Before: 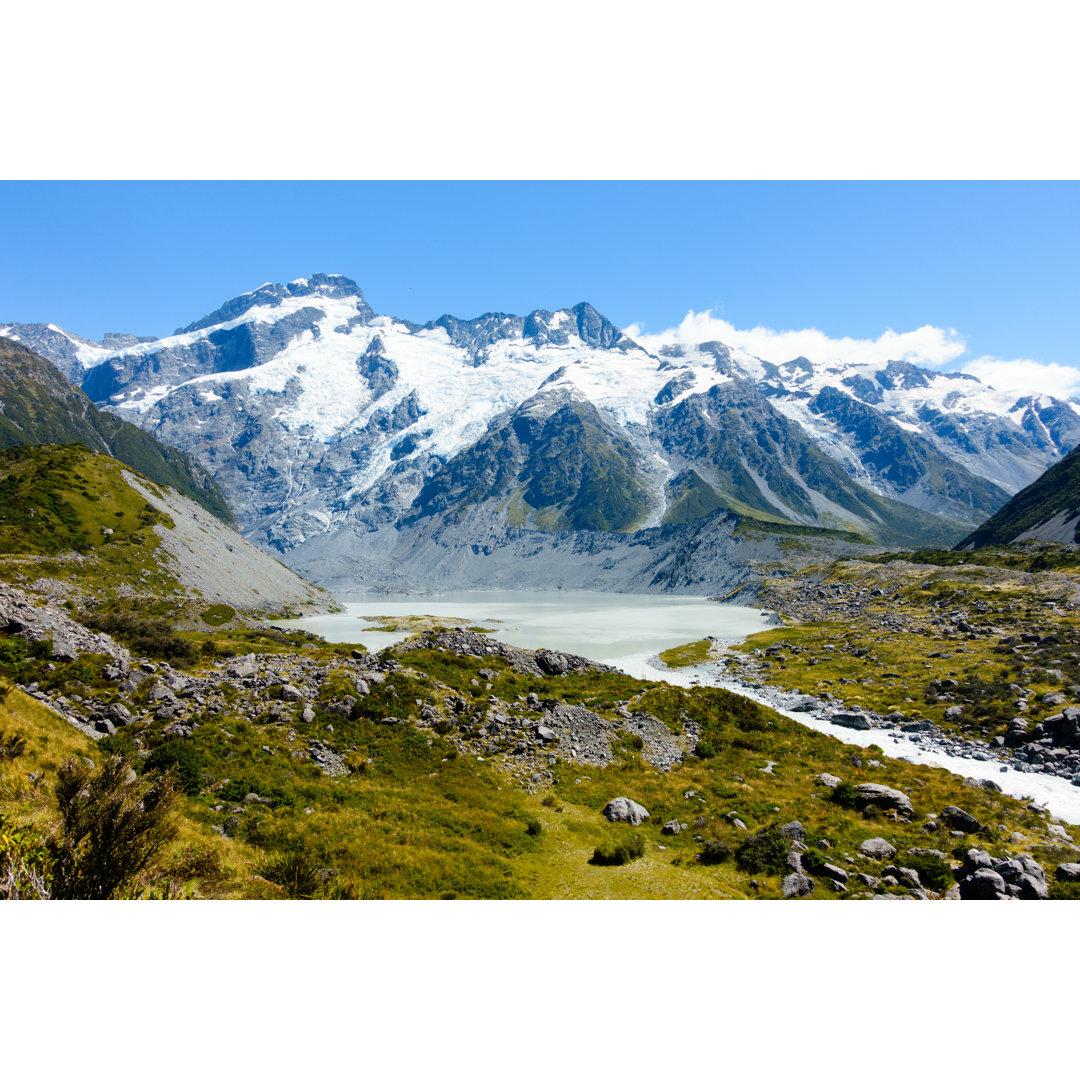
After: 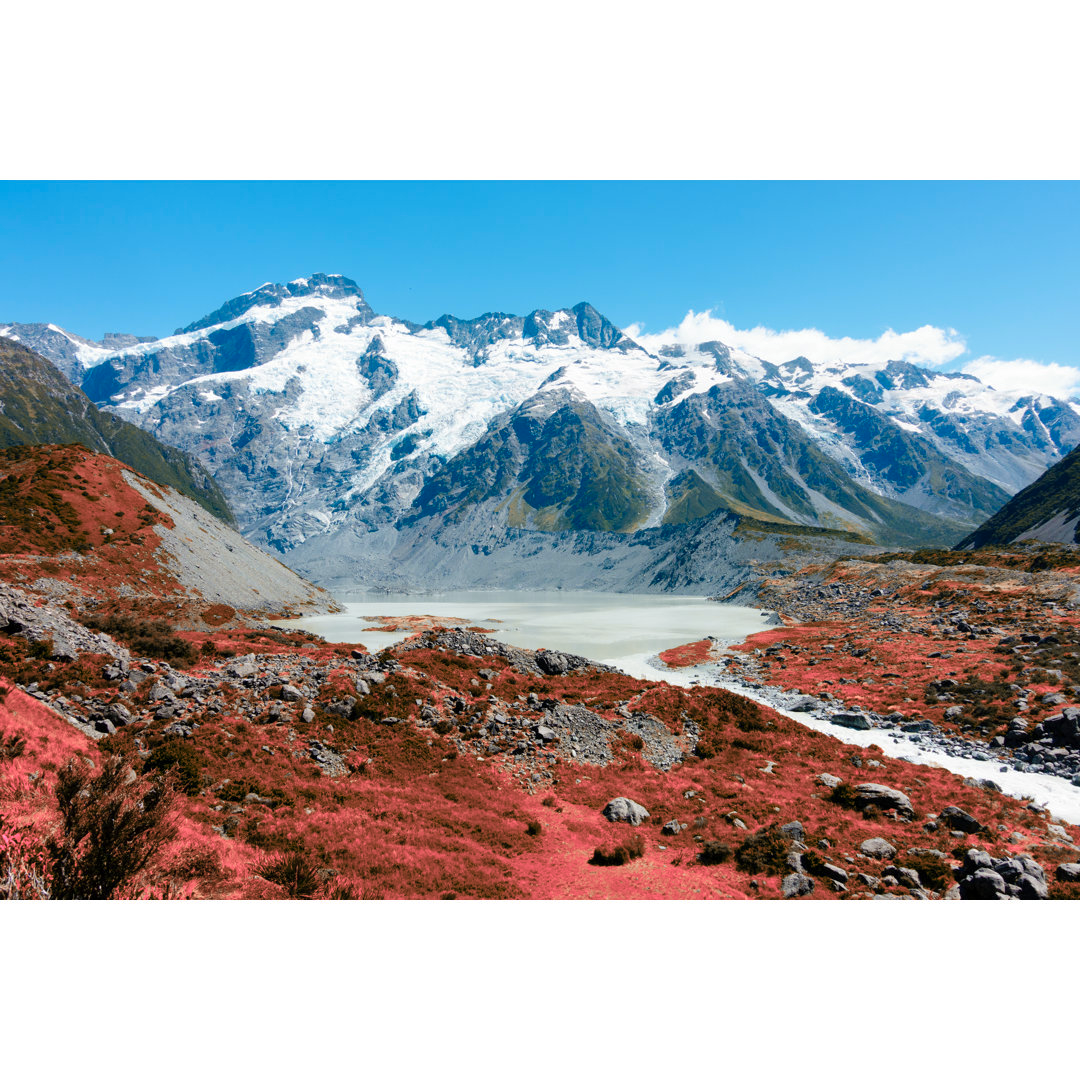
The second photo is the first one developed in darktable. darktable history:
color zones: curves: ch2 [(0, 0.488) (0.143, 0.417) (0.286, 0.212) (0.429, 0.179) (0.571, 0.154) (0.714, 0.415) (0.857, 0.495) (1, 0.488)]
shadows and highlights: shadows 25.5, highlights -23.63
